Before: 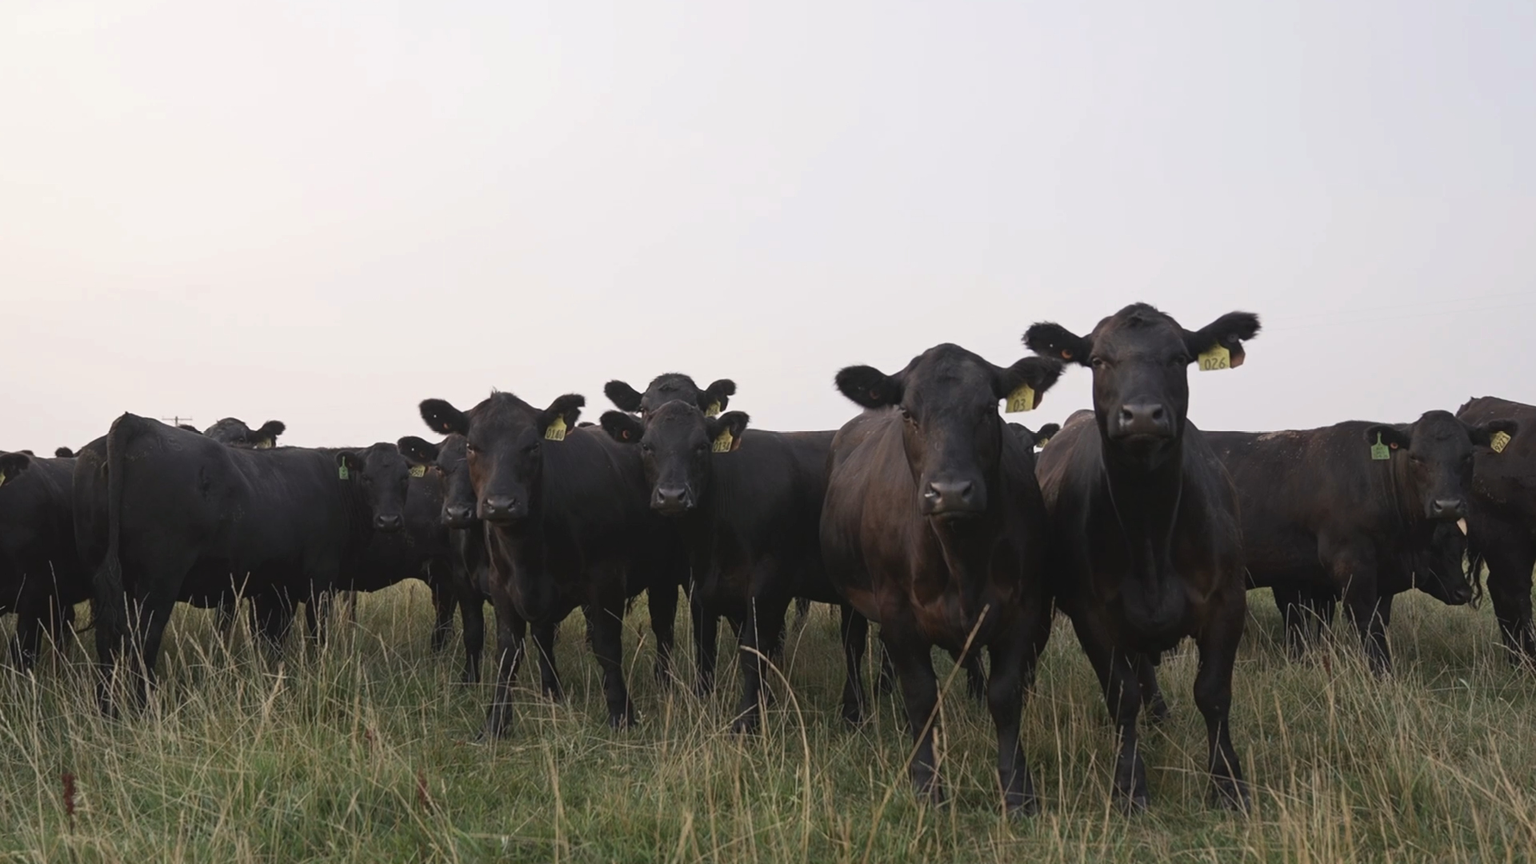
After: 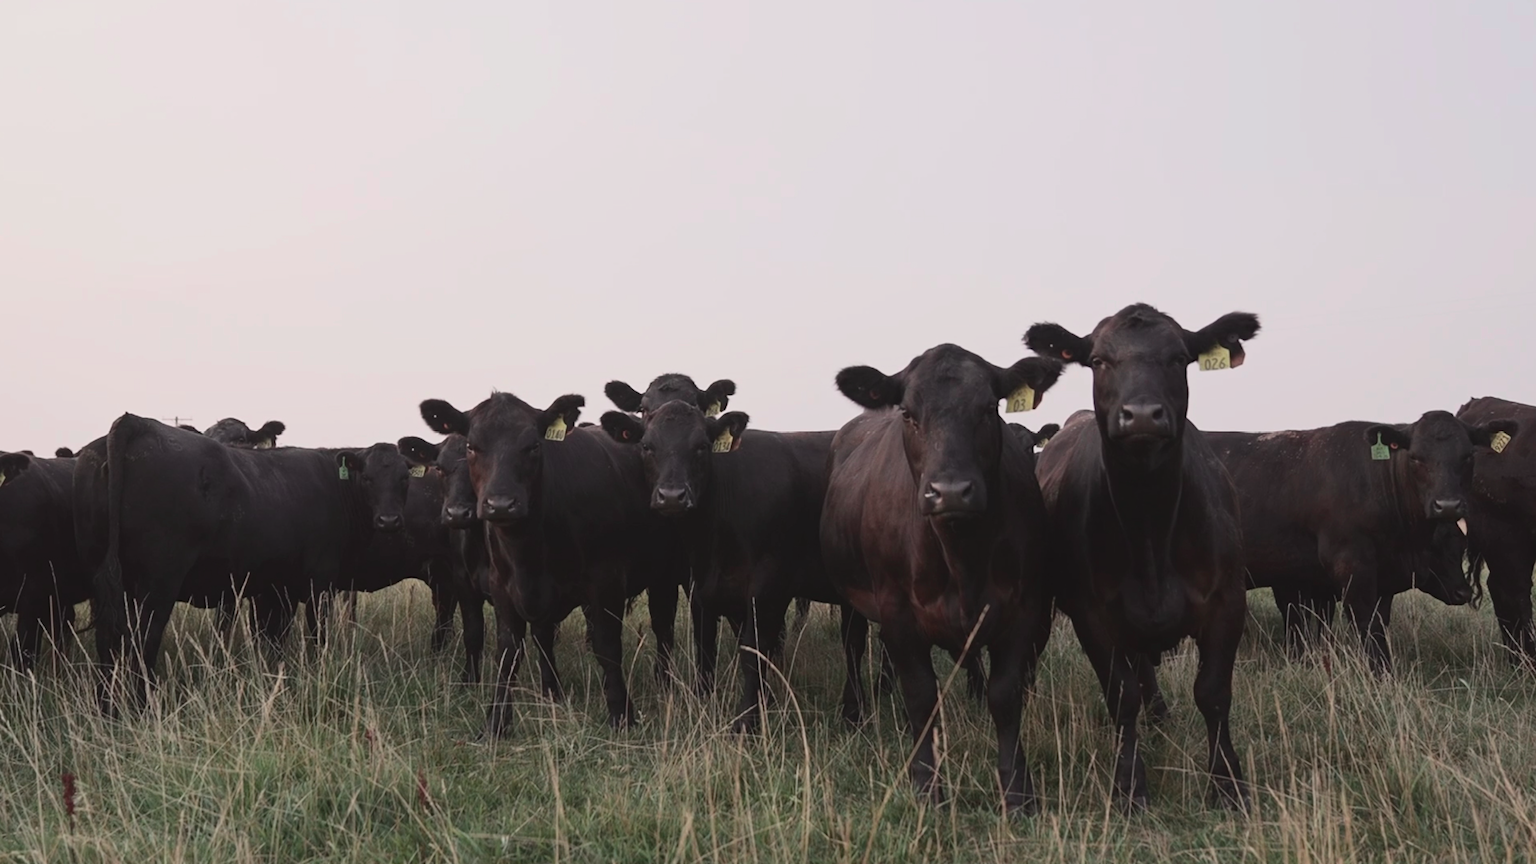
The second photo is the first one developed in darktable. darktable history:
tone curve: curves: ch0 [(0, 0.023) (0.184, 0.168) (0.491, 0.519) (0.748, 0.765) (1, 0.919)]; ch1 [(0, 0) (0.179, 0.173) (0.322, 0.32) (0.424, 0.424) (0.496, 0.501) (0.563, 0.586) (0.761, 0.803) (1, 1)]; ch2 [(0, 0) (0.434, 0.447) (0.483, 0.487) (0.557, 0.541) (0.697, 0.68) (1, 1)], color space Lab, independent channels, preserve colors none
